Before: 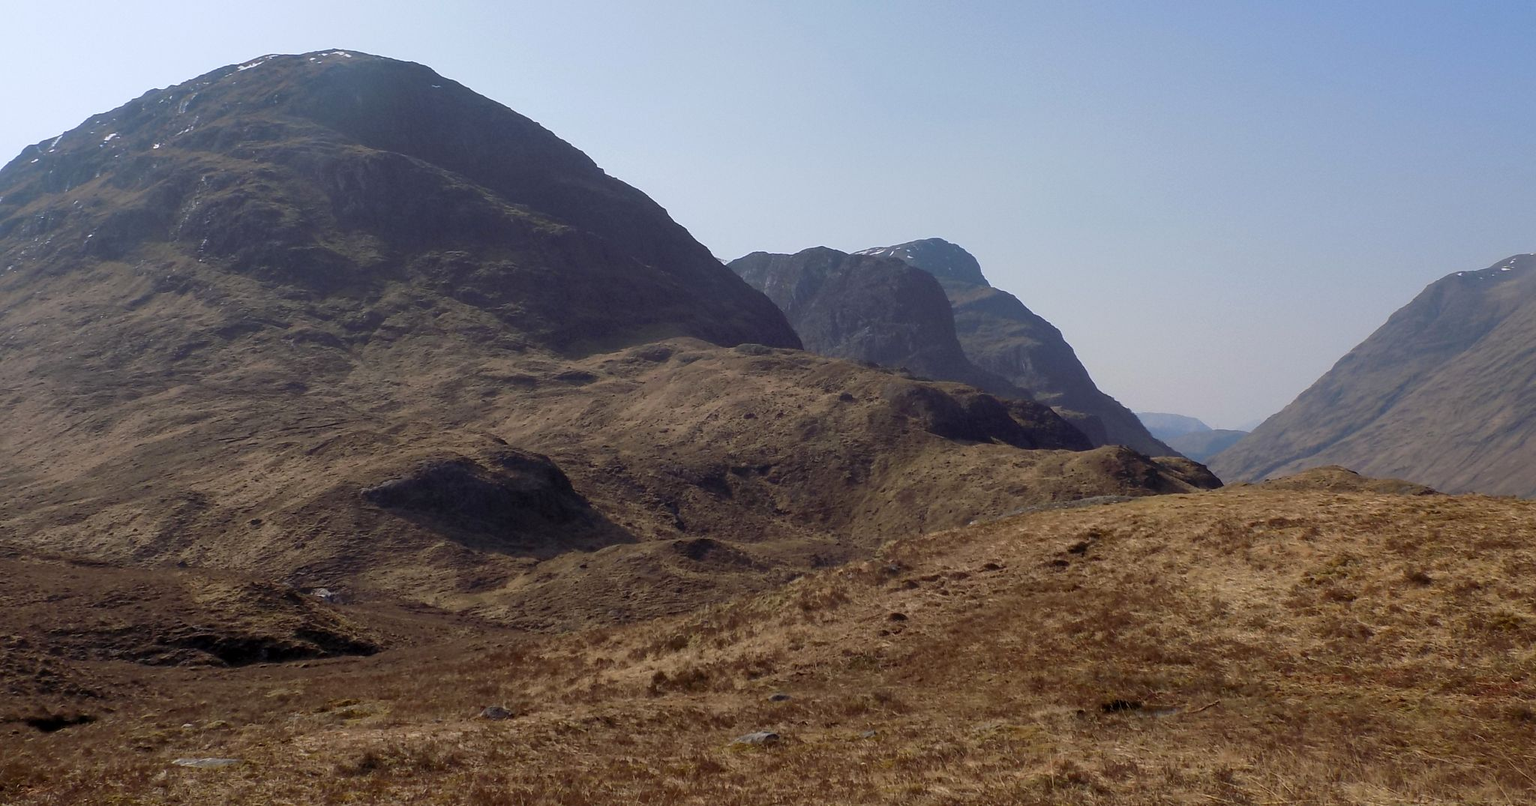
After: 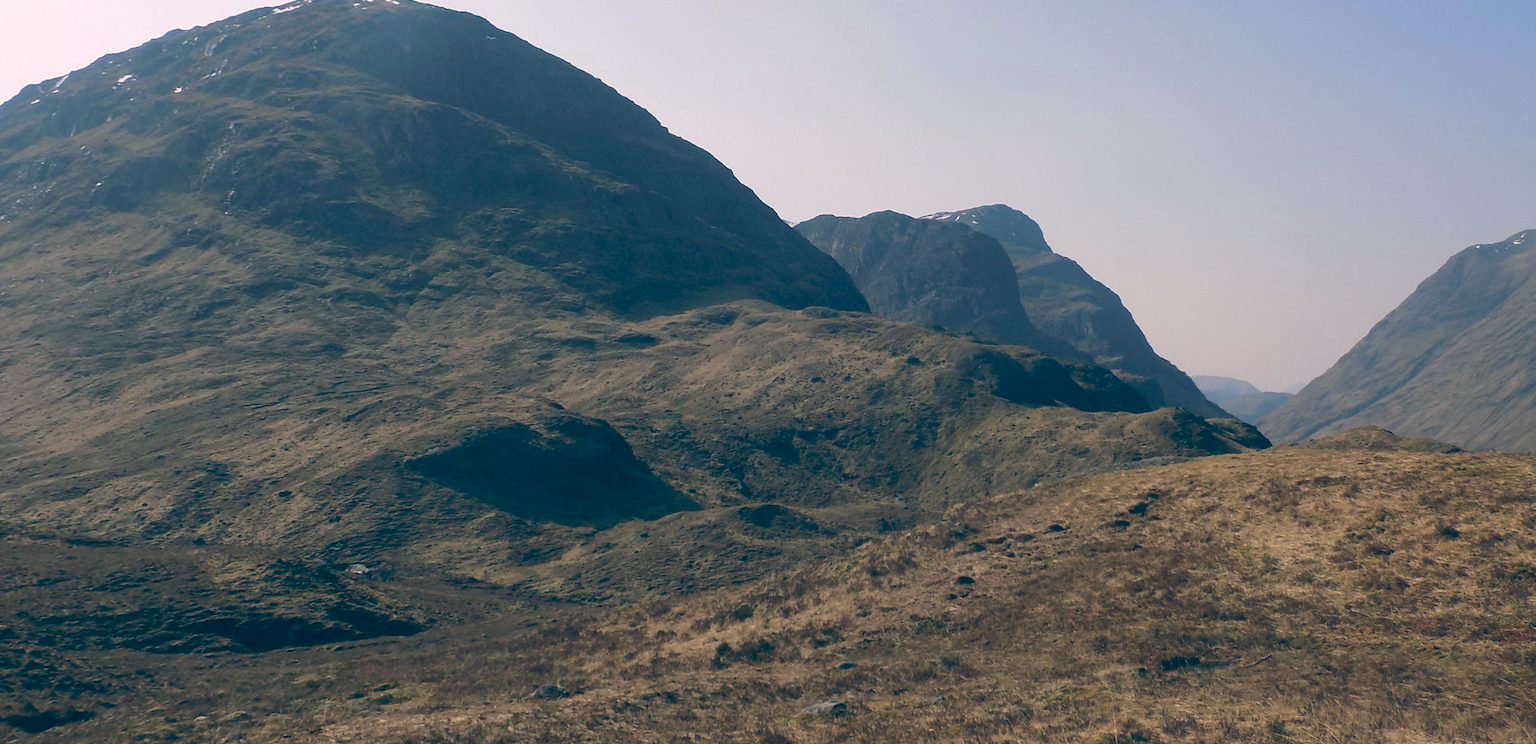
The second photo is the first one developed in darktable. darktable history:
color balance: lift [1.006, 0.985, 1.002, 1.015], gamma [1, 0.953, 1.008, 1.047], gain [1.076, 1.13, 1.004, 0.87]
rotate and perspective: rotation -0.013°, lens shift (vertical) -0.027, lens shift (horizontal) 0.178, crop left 0.016, crop right 0.989, crop top 0.082, crop bottom 0.918
